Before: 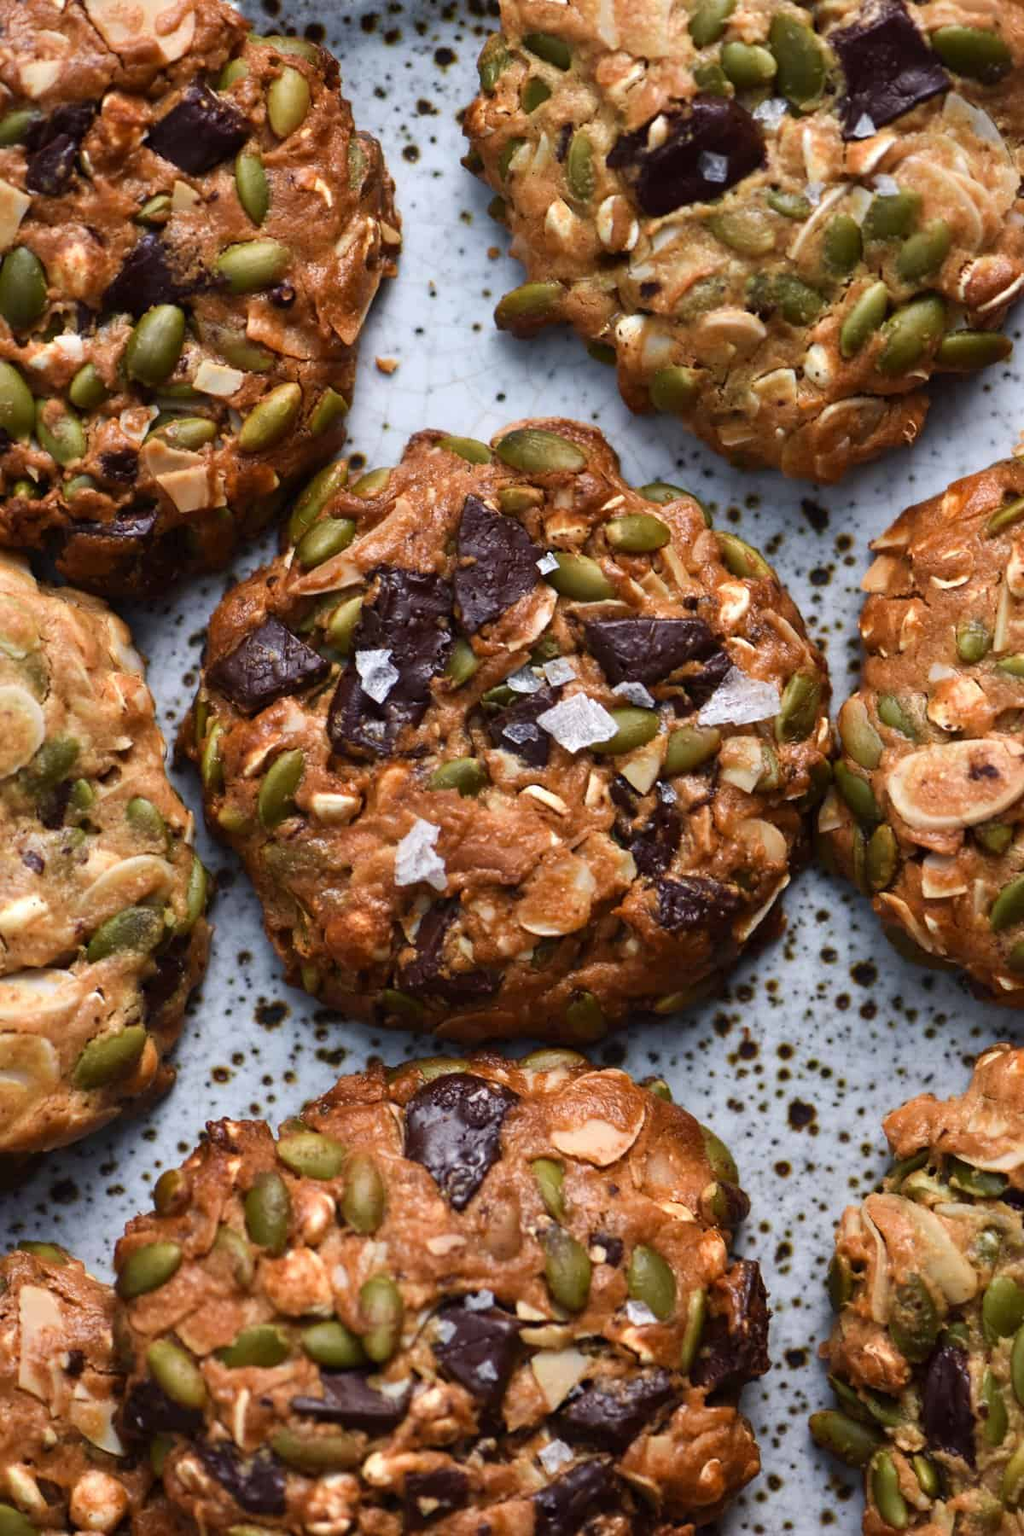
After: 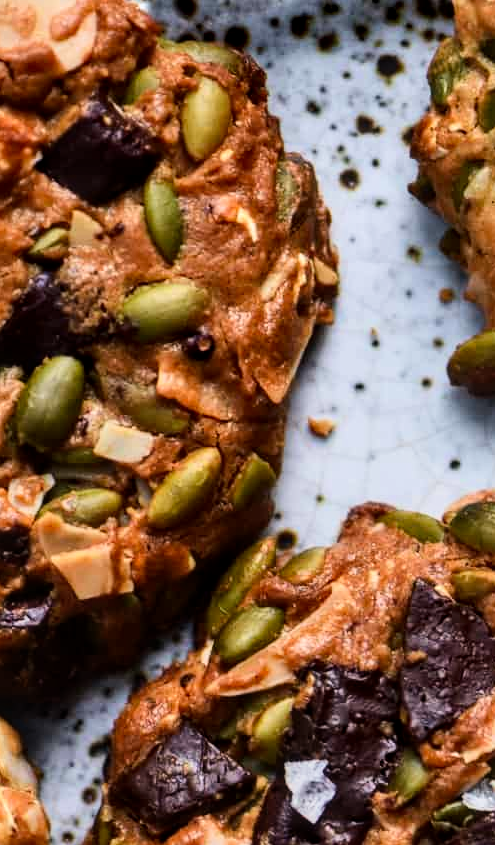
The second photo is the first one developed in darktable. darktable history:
crop and rotate: left 11.066%, top 0.087%, right 47.672%, bottom 52.92%
shadows and highlights: soften with gaussian
contrast brightness saturation: contrast 0.078, saturation 0.203
local contrast: on, module defaults
filmic rgb: black relative exposure -8.04 EV, white relative exposure 3.01 EV, threshold 5.95 EV, hardness 5.35, contrast 1.261, contrast in shadows safe, enable highlight reconstruction true
